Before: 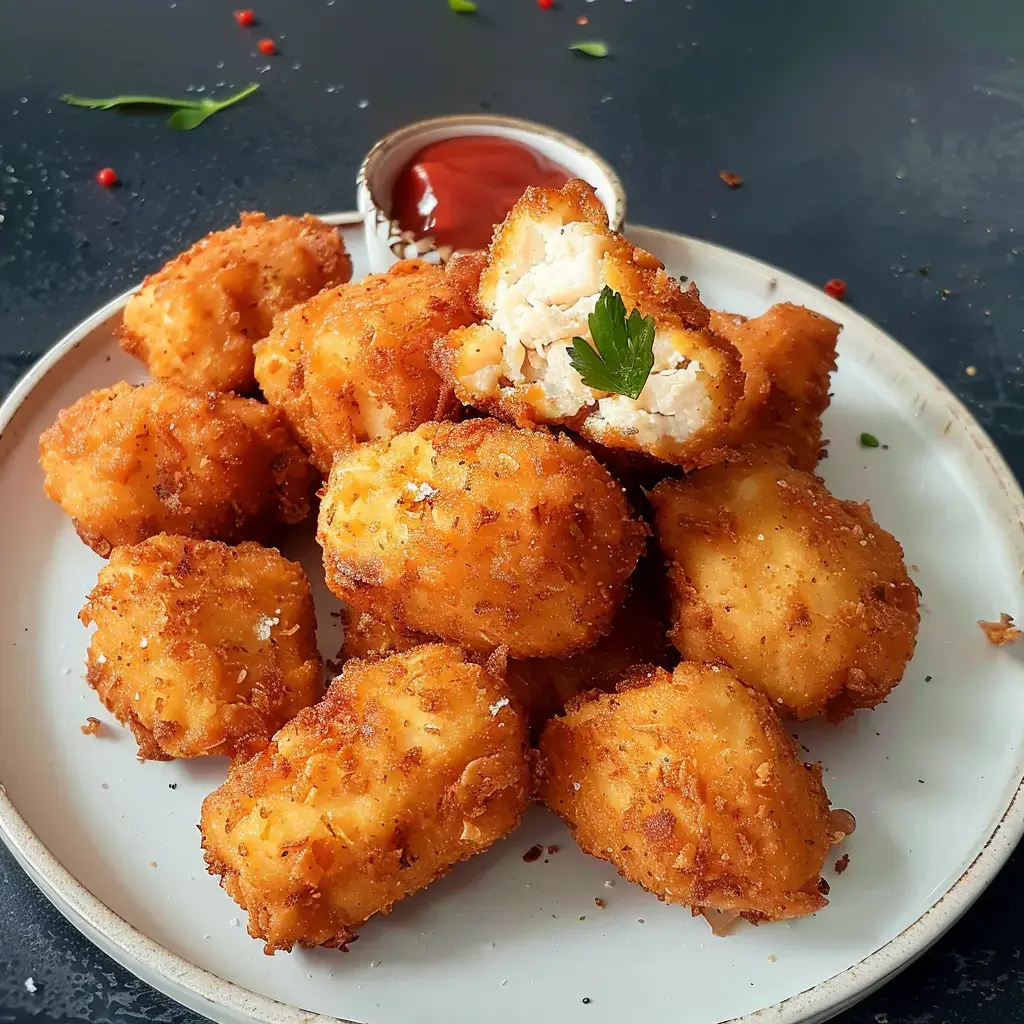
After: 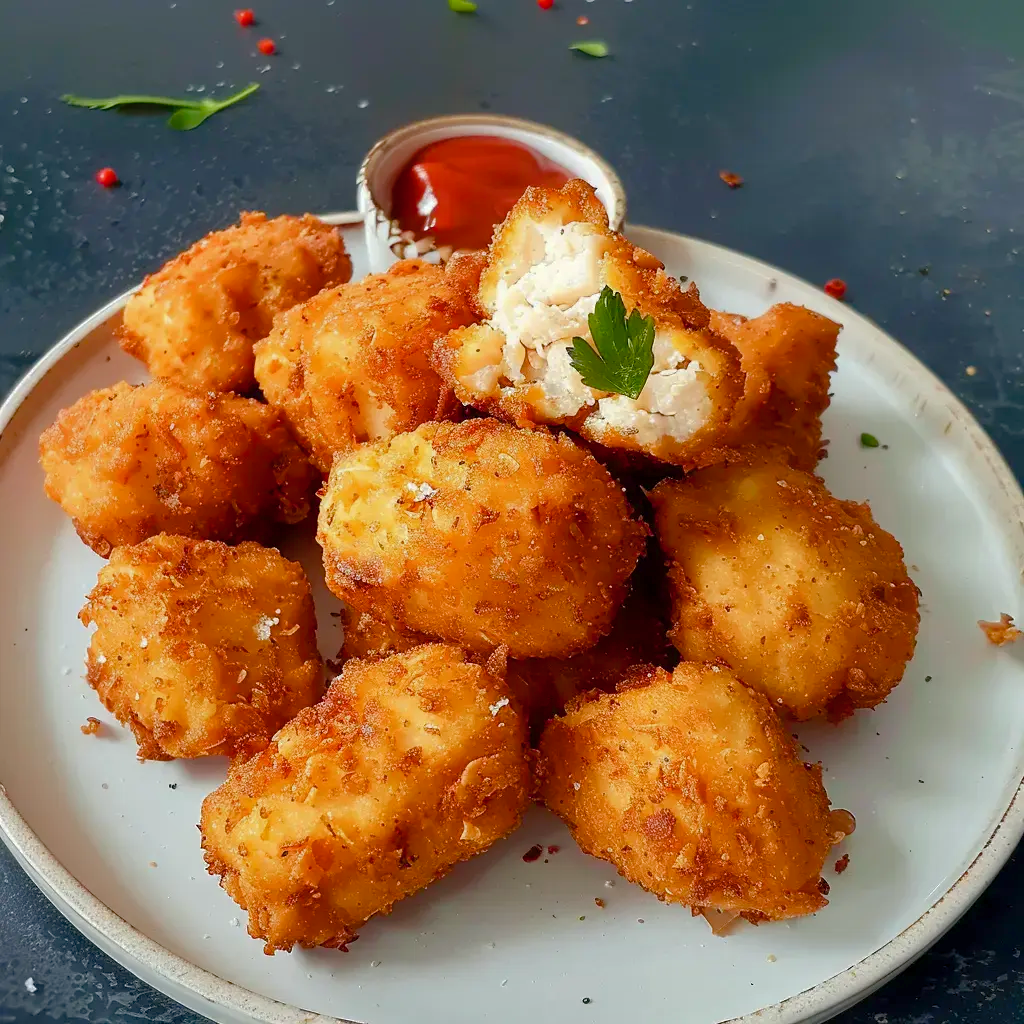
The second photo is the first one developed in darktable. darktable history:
color balance rgb: perceptual saturation grading › global saturation 20%, perceptual saturation grading › highlights -25%, perceptual saturation grading › shadows 25%
shadows and highlights: on, module defaults
